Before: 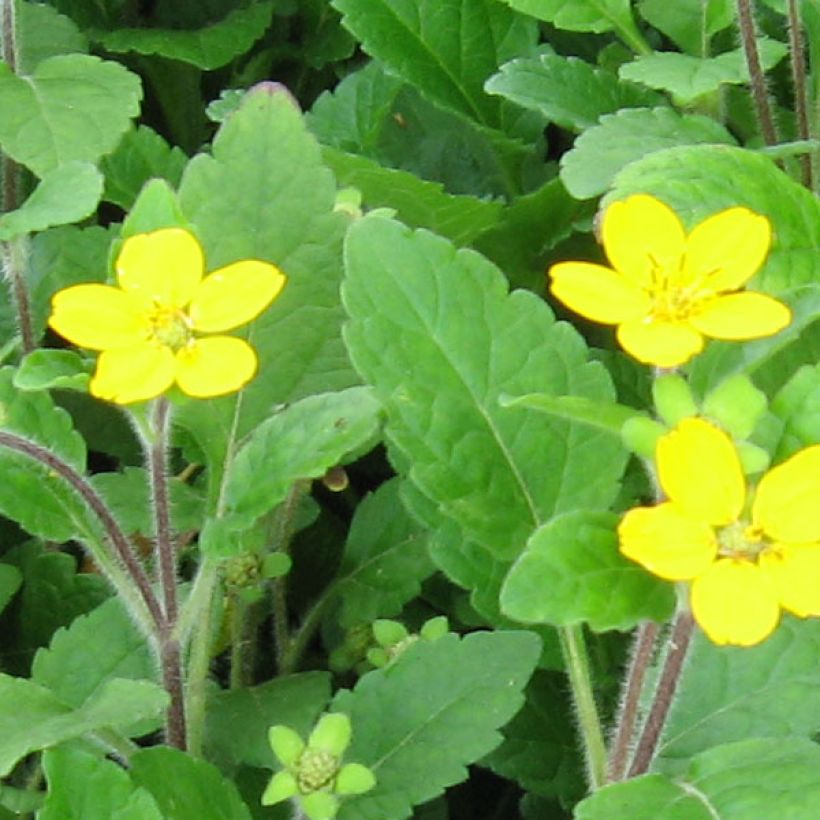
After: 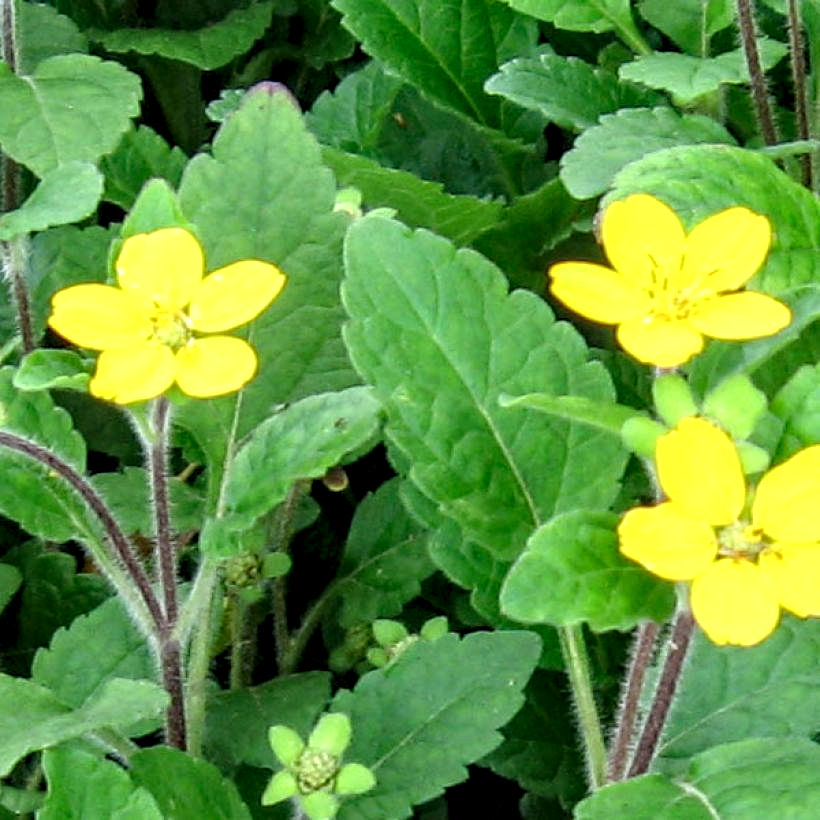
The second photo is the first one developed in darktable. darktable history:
local contrast: detail 160%
haze removal: compatibility mode true
